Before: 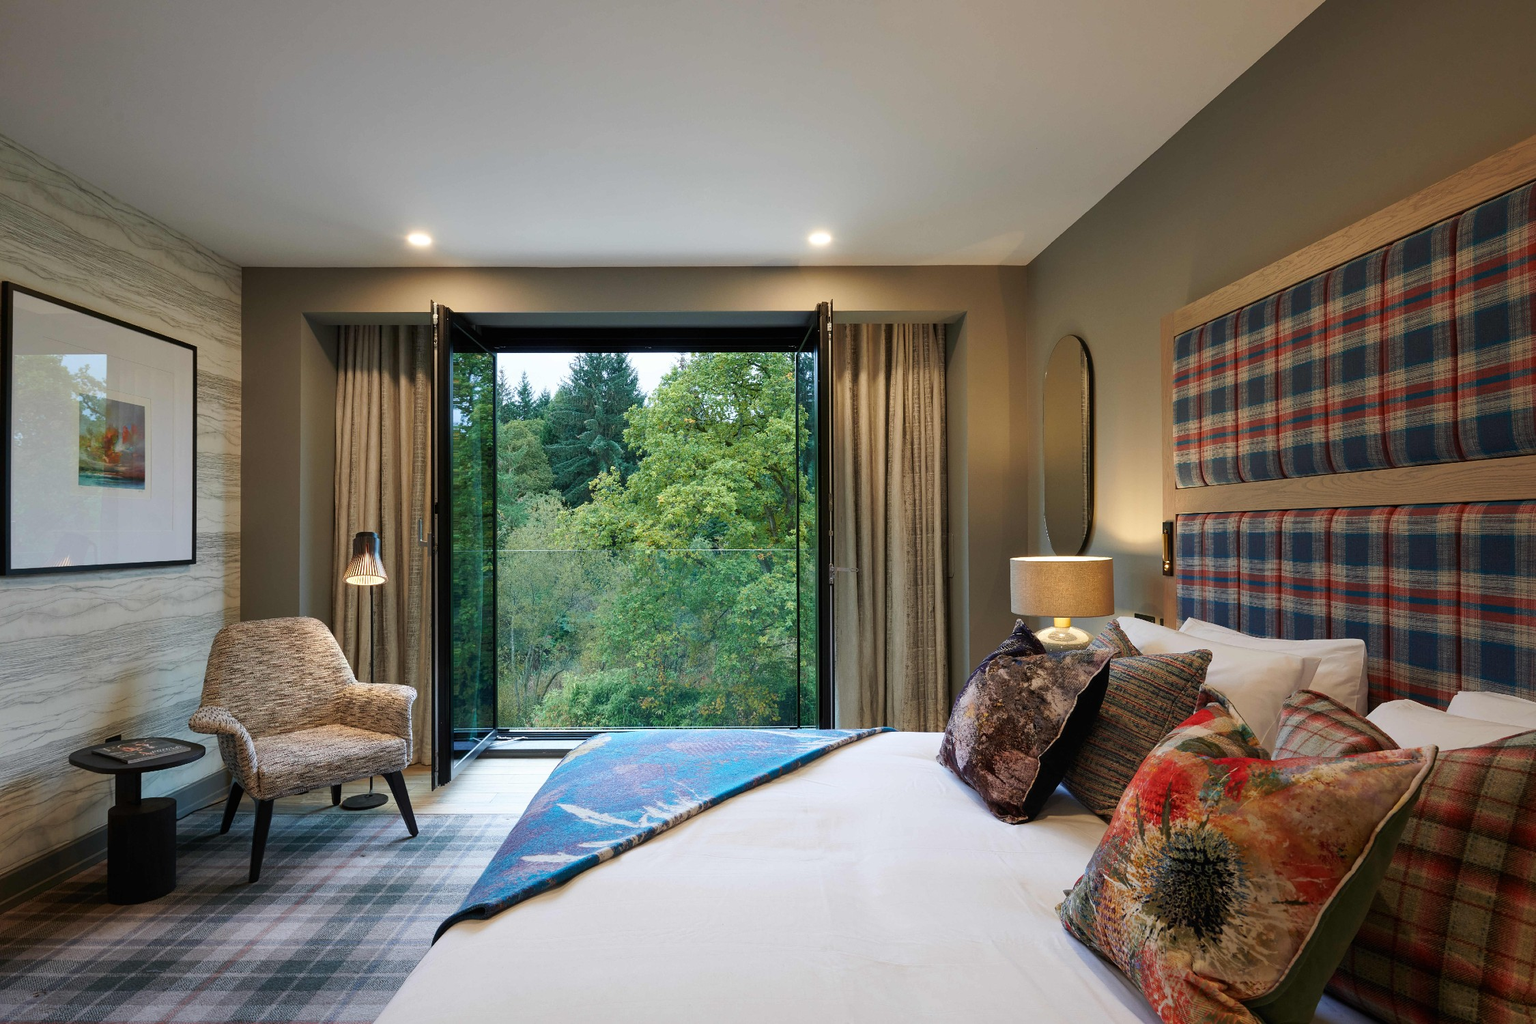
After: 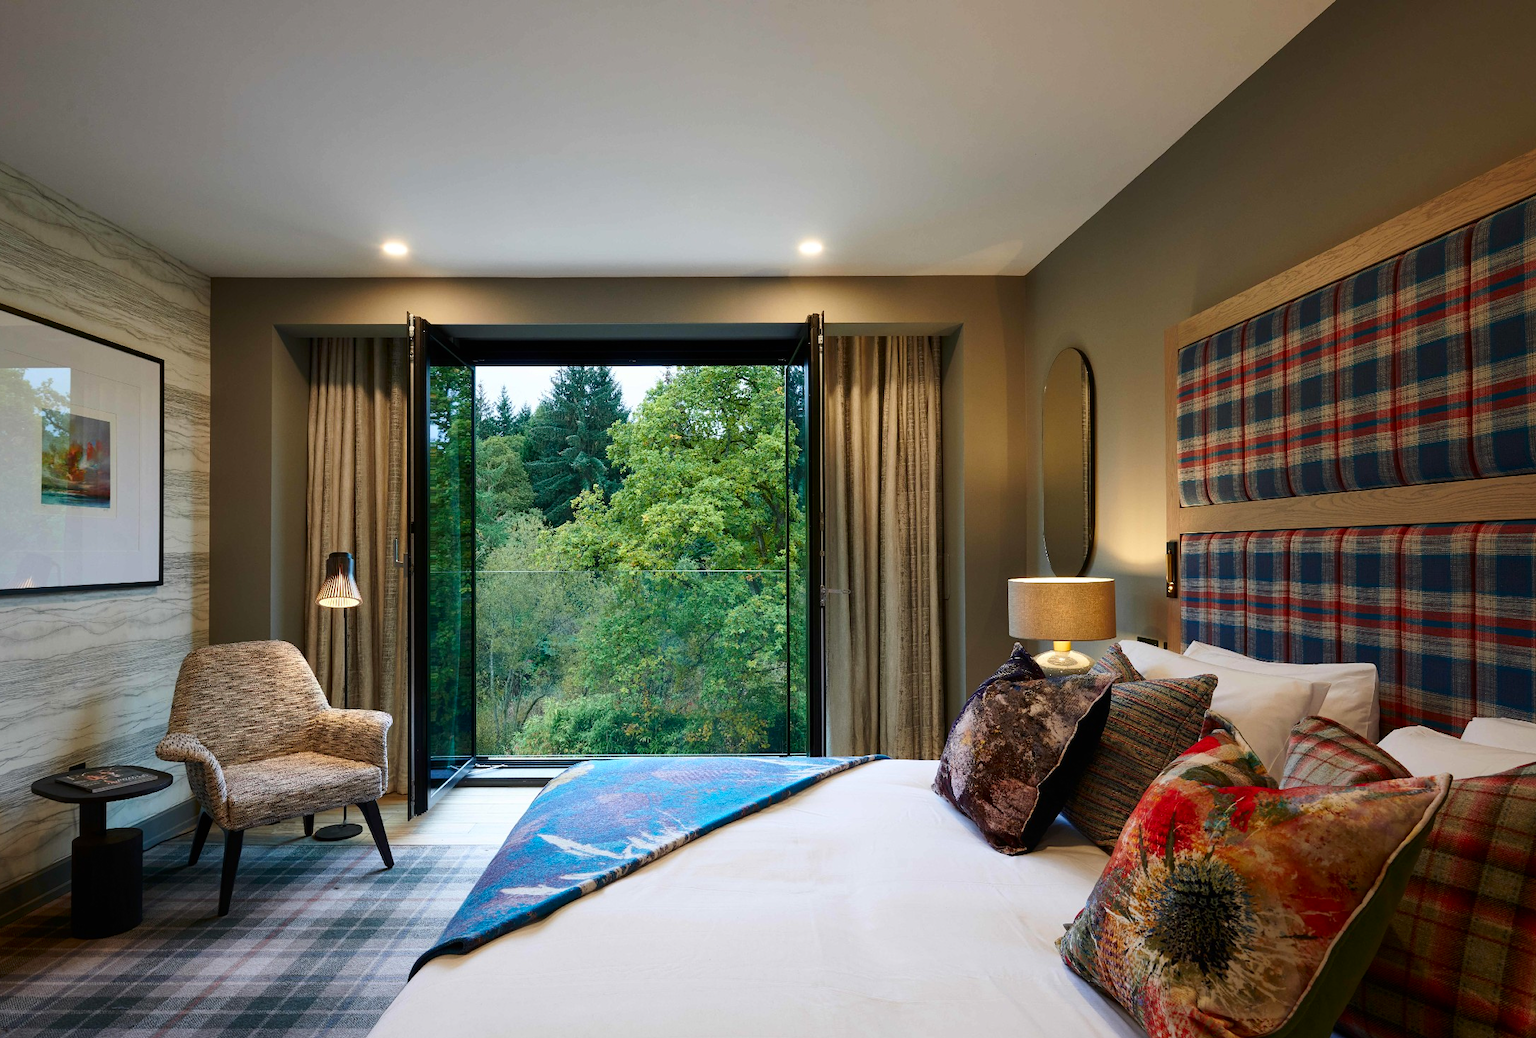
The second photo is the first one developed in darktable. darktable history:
contrast brightness saturation: contrast 0.13, brightness -0.05, saturation 0.16
crop and rotate: left 2.536%, right 1.107%, bottom 2.246%
